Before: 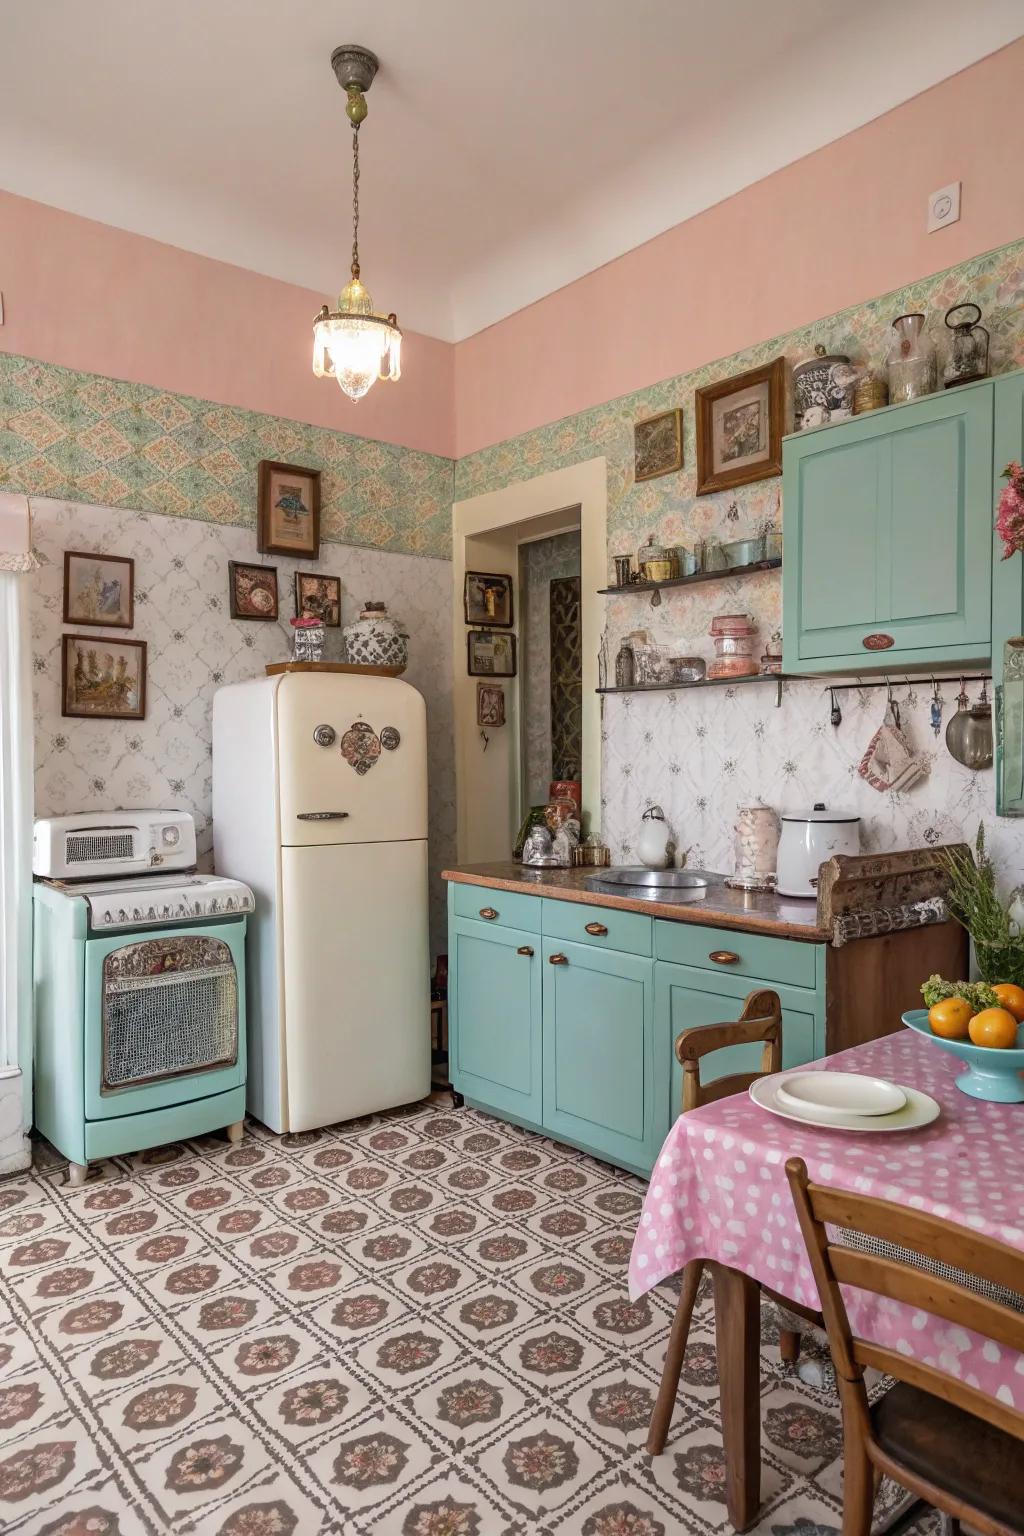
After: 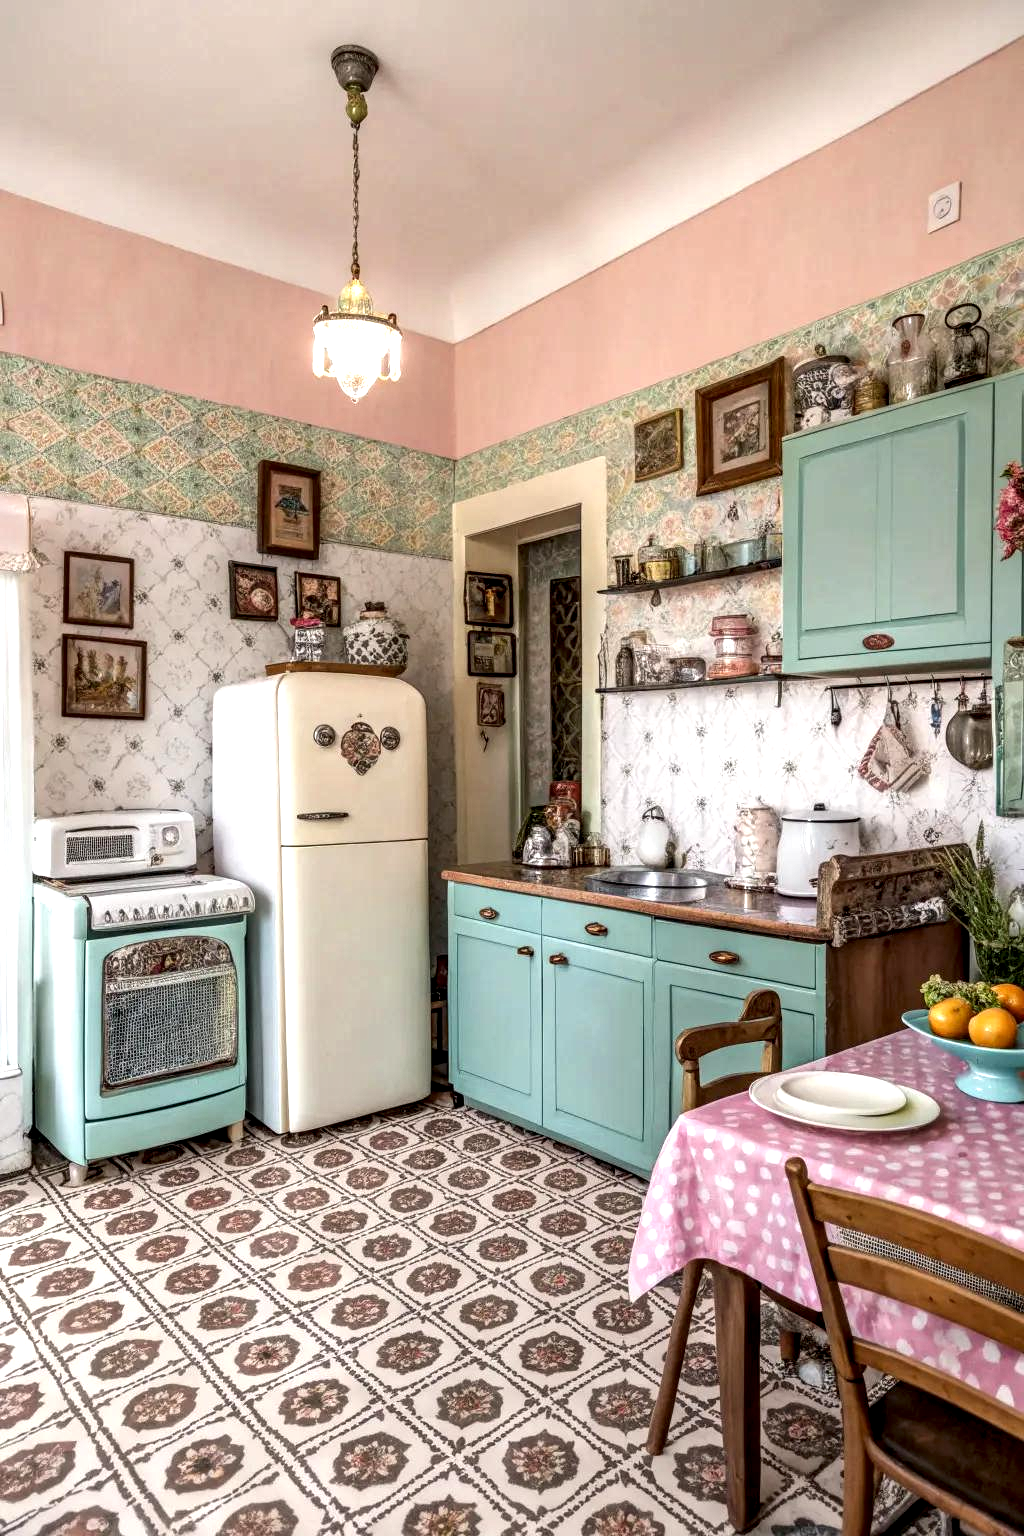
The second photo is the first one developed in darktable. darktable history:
exposure: black level correction 0.001, exposure 0.499 EV, compensate highlight preservation false
local contrast: highlights 60%, shadows 60%, detail 160%
